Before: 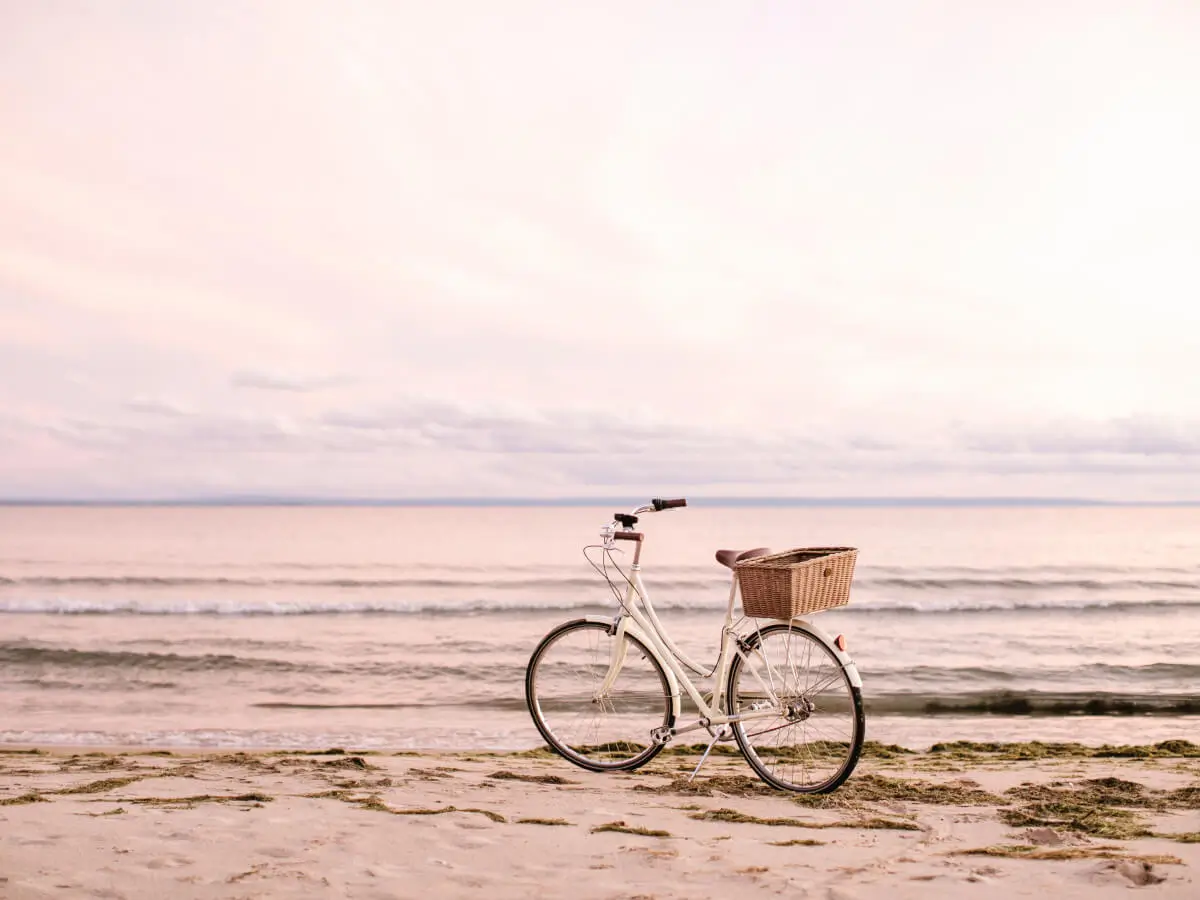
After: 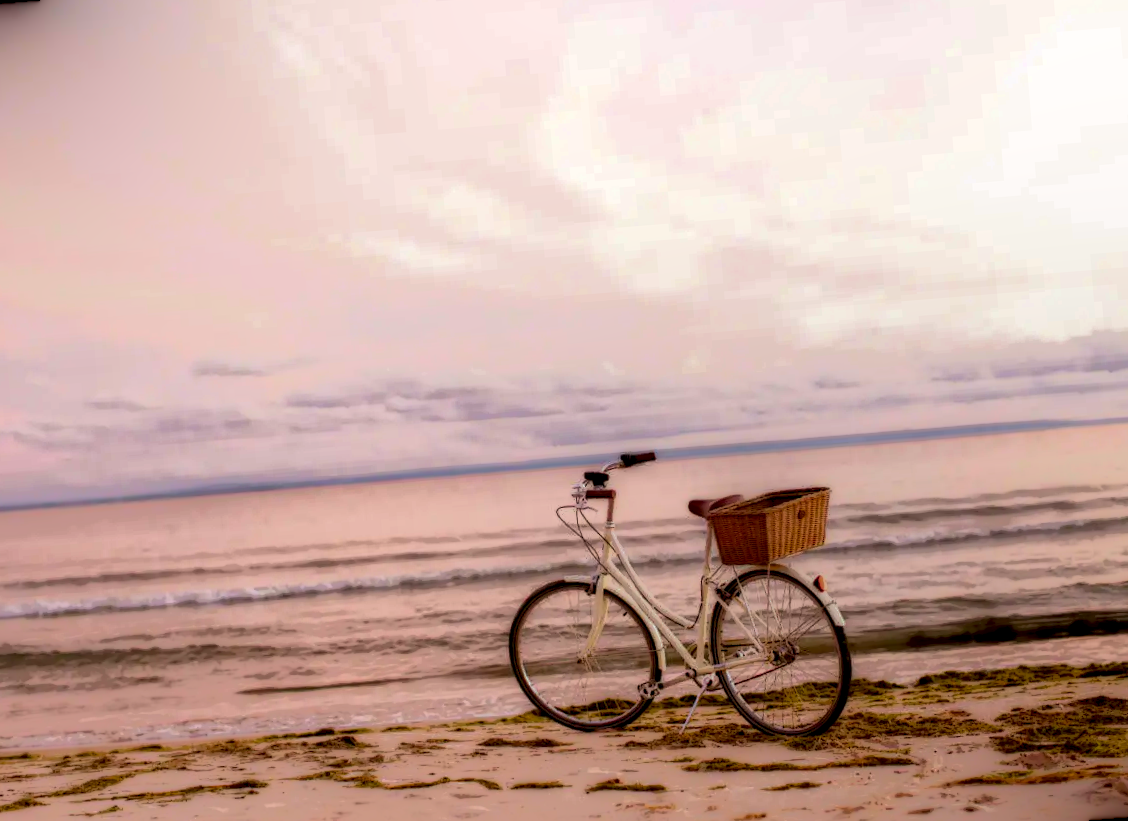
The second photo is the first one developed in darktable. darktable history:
rotate and perspective: rotation -4.57°, crop left 0.054, crop right 0.944, crop top 0.087, crop bottom 0.914
local contrast: highlights 0%, shadows 198%, detail 164%, midtone range 0.001
shadows and highlights: on, module defaults
color balance rgb: linear chroma grading › global chroma 15%, perceptual saturation grading › global saturation 30%
